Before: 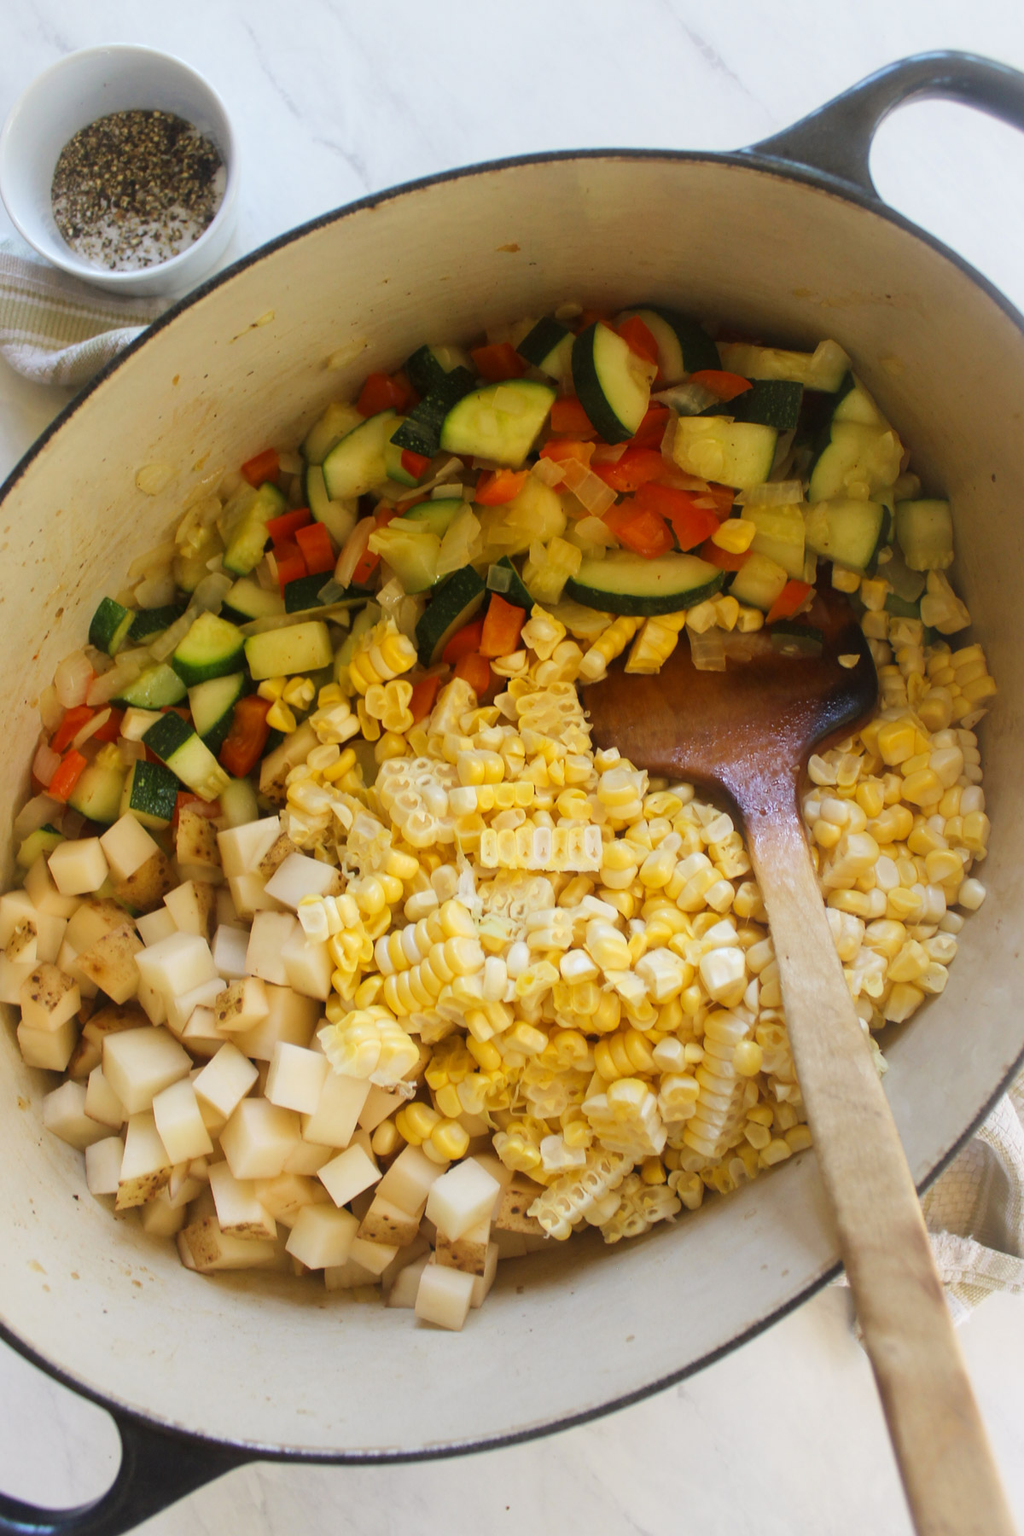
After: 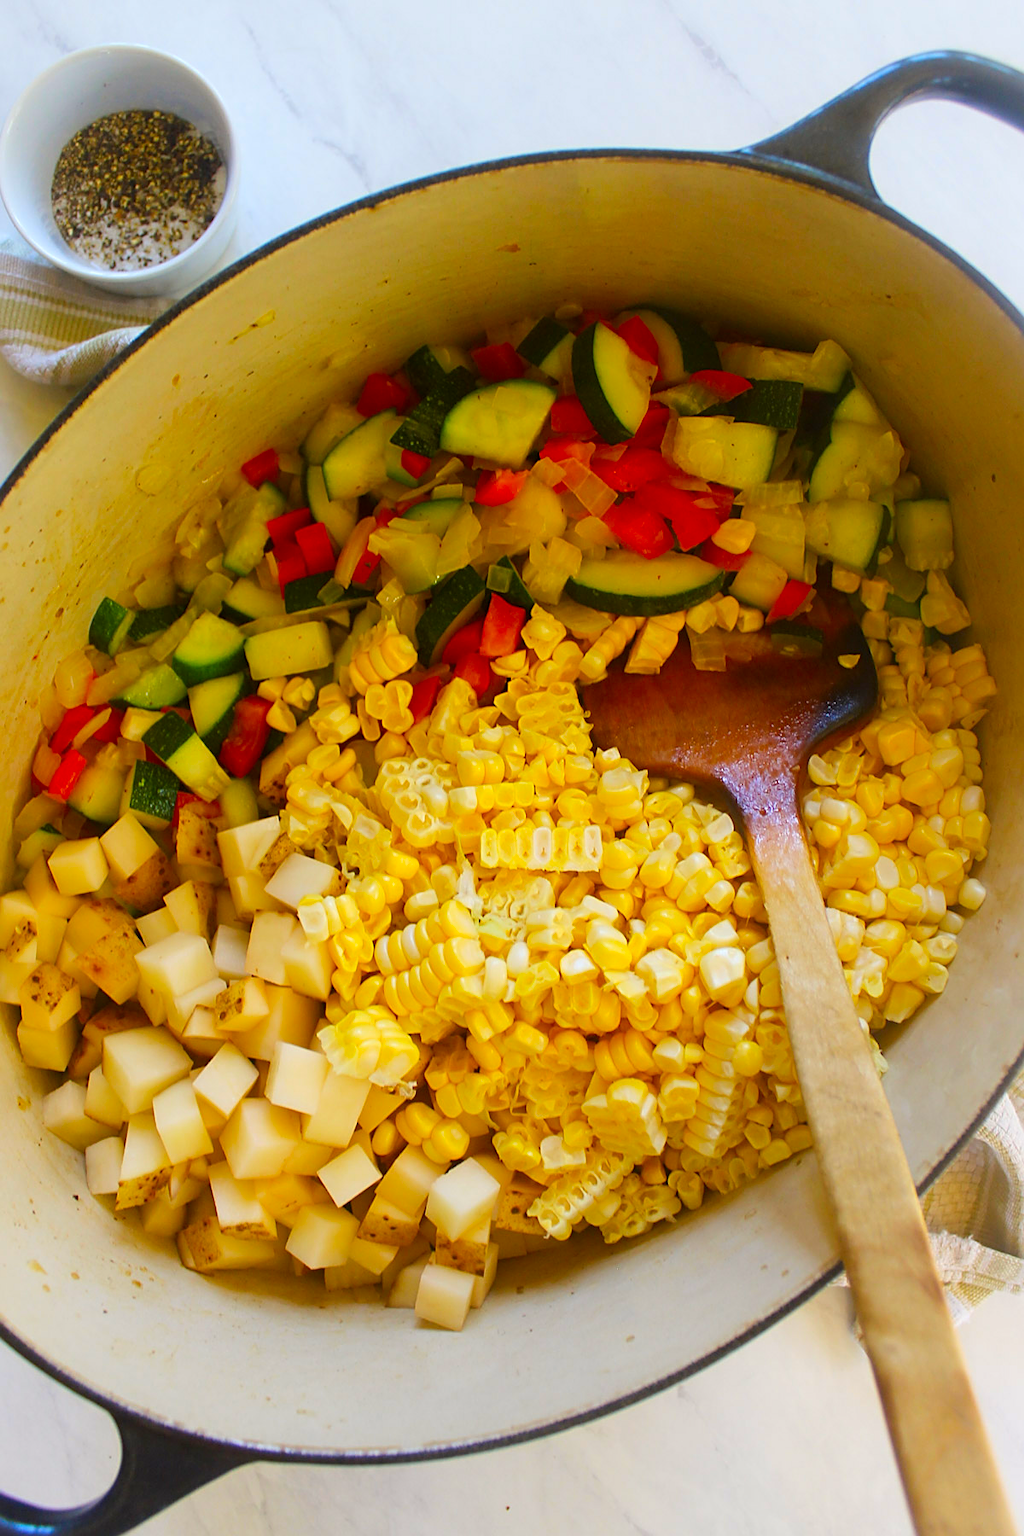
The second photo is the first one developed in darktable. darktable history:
sharpen: on, module defaults
color contrast: green-magenta contrast 1.55, blue-yellow contrast 1.83
